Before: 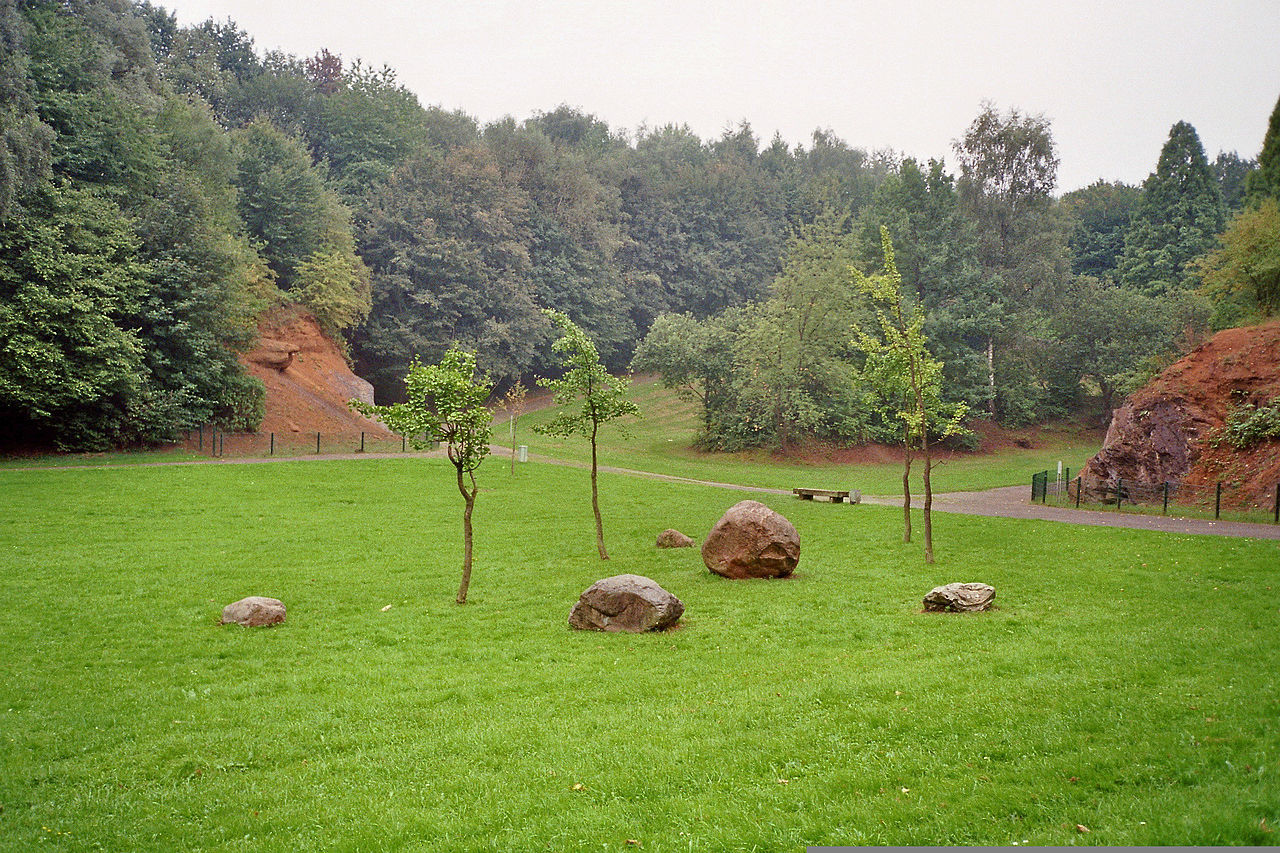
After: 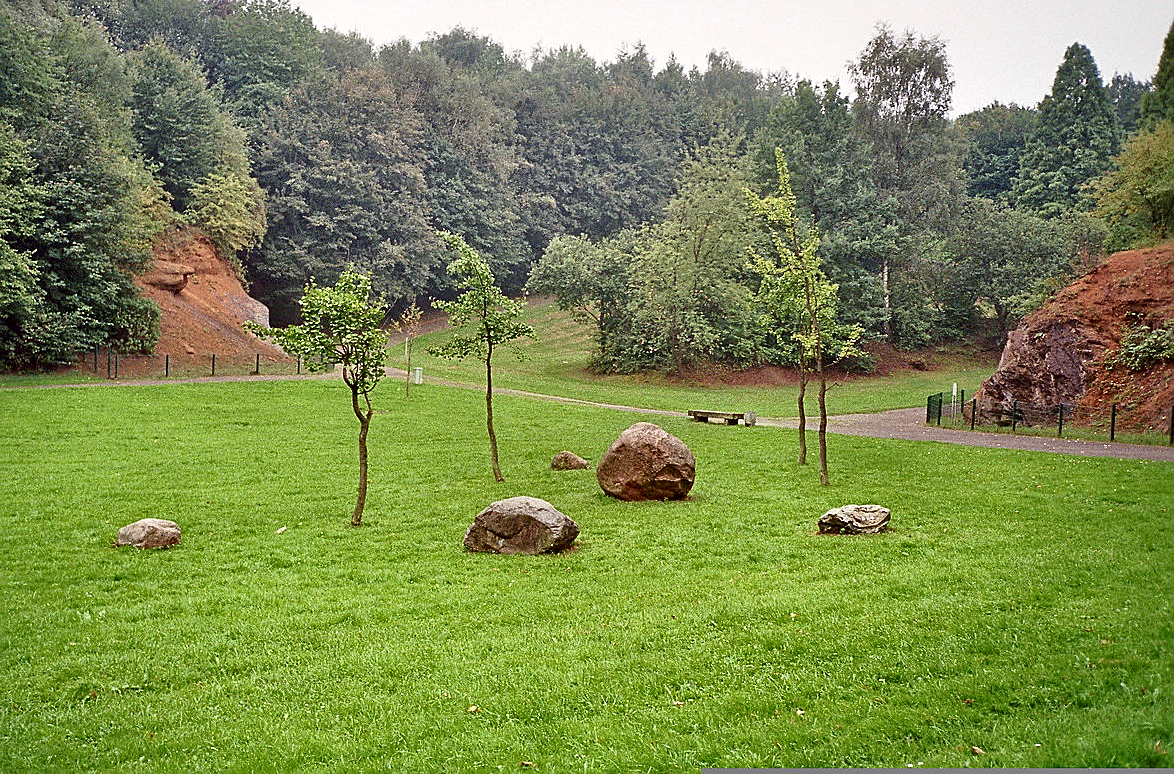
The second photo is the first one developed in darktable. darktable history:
local contrast: mode bilateral grid, contrast 25, coarseness 60, detail 151%, midtone range 0.2
sharpen: on, module defaults
crop and rotate: left 8.262%, top 9.226%
